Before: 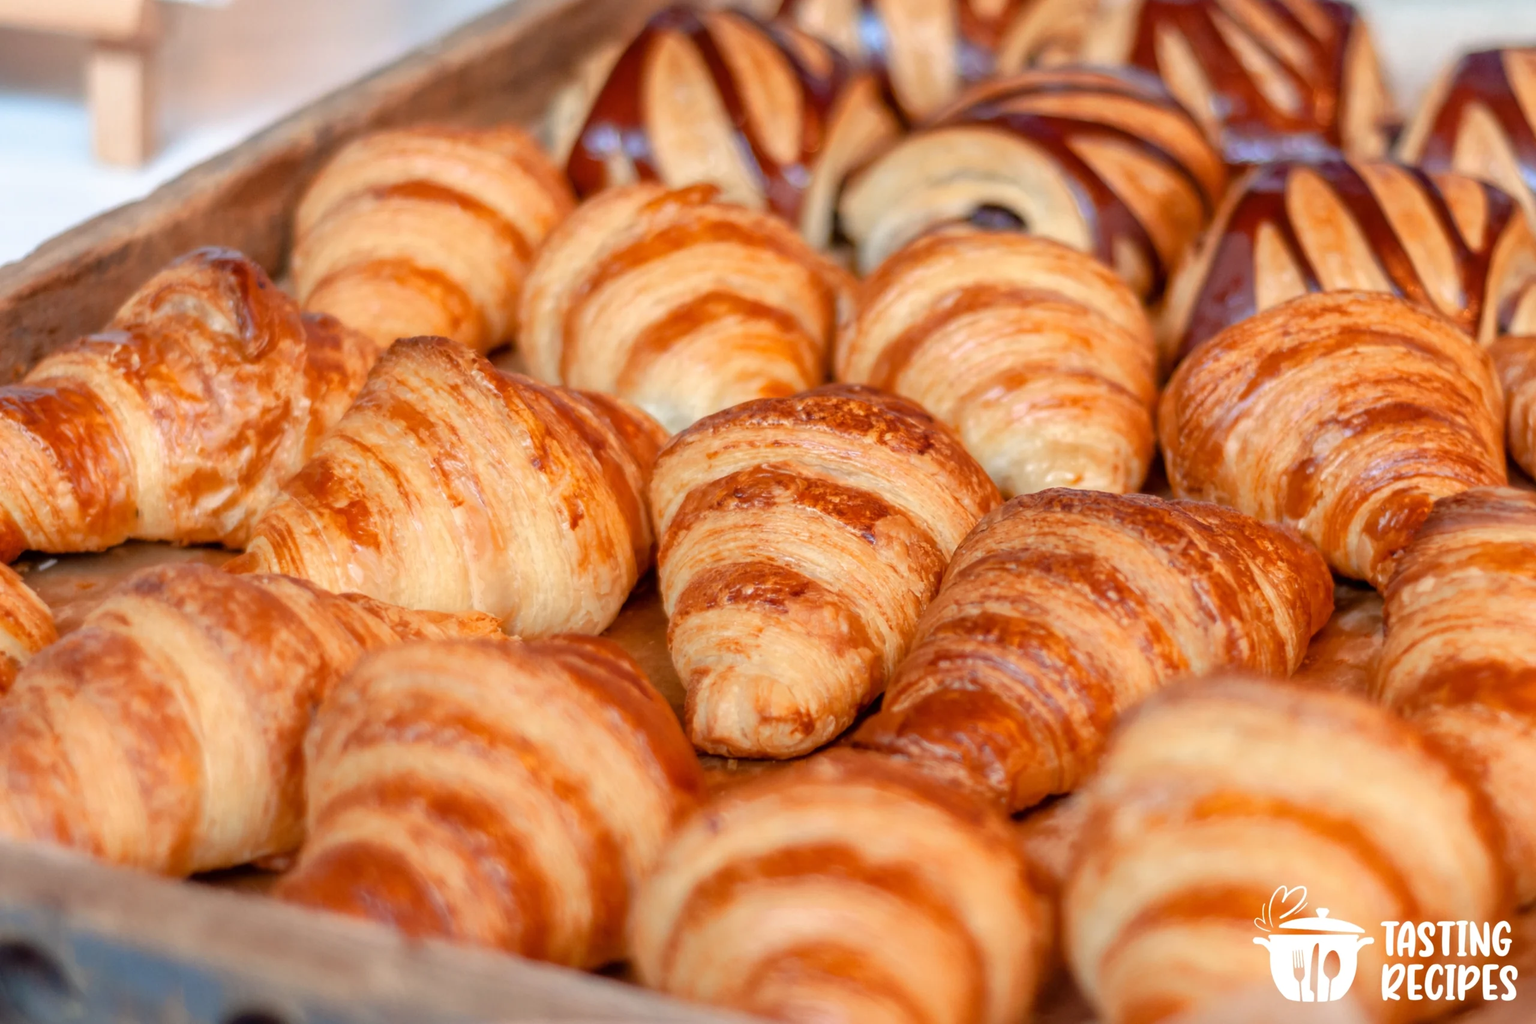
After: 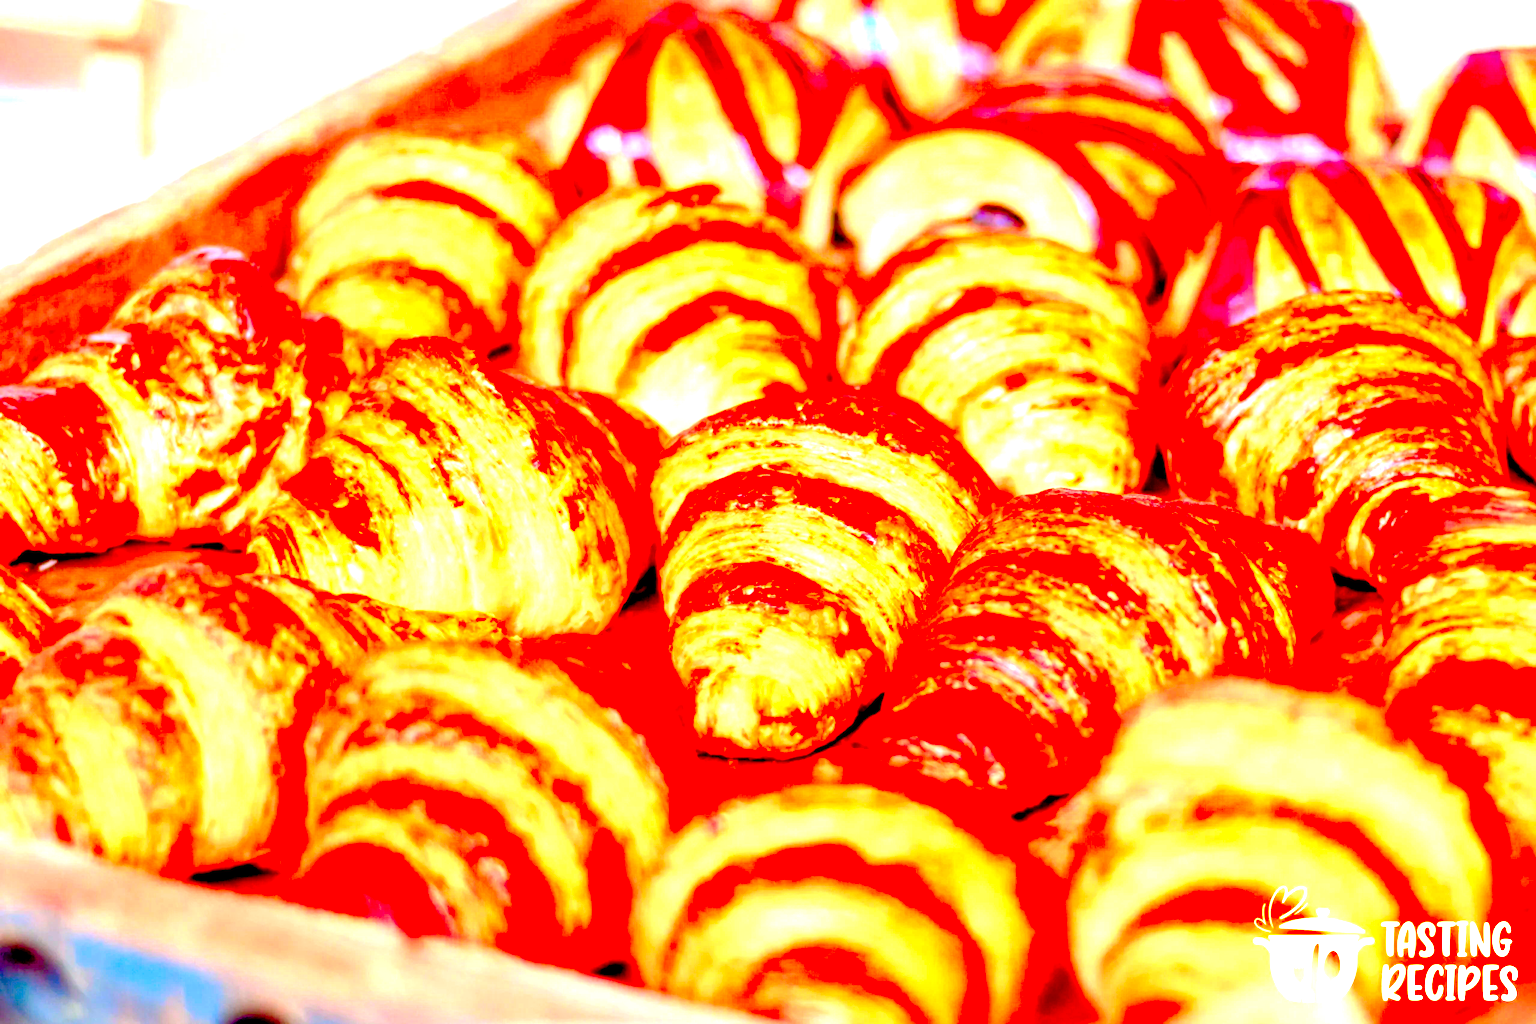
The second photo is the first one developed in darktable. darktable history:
exposure: black level correction 0.014, exposure 1.778 EV, compensate highlight preservation false
color correction: highlights a* 1.6, highlights b* -1.74, saturation 2.53
color balance rgb: perceptual saturation grading › global saturation 20%, perceptual saturation grading › highlights -49.694%, perceptual saturation grading › shadows 24.14%, global vibrance 20%
